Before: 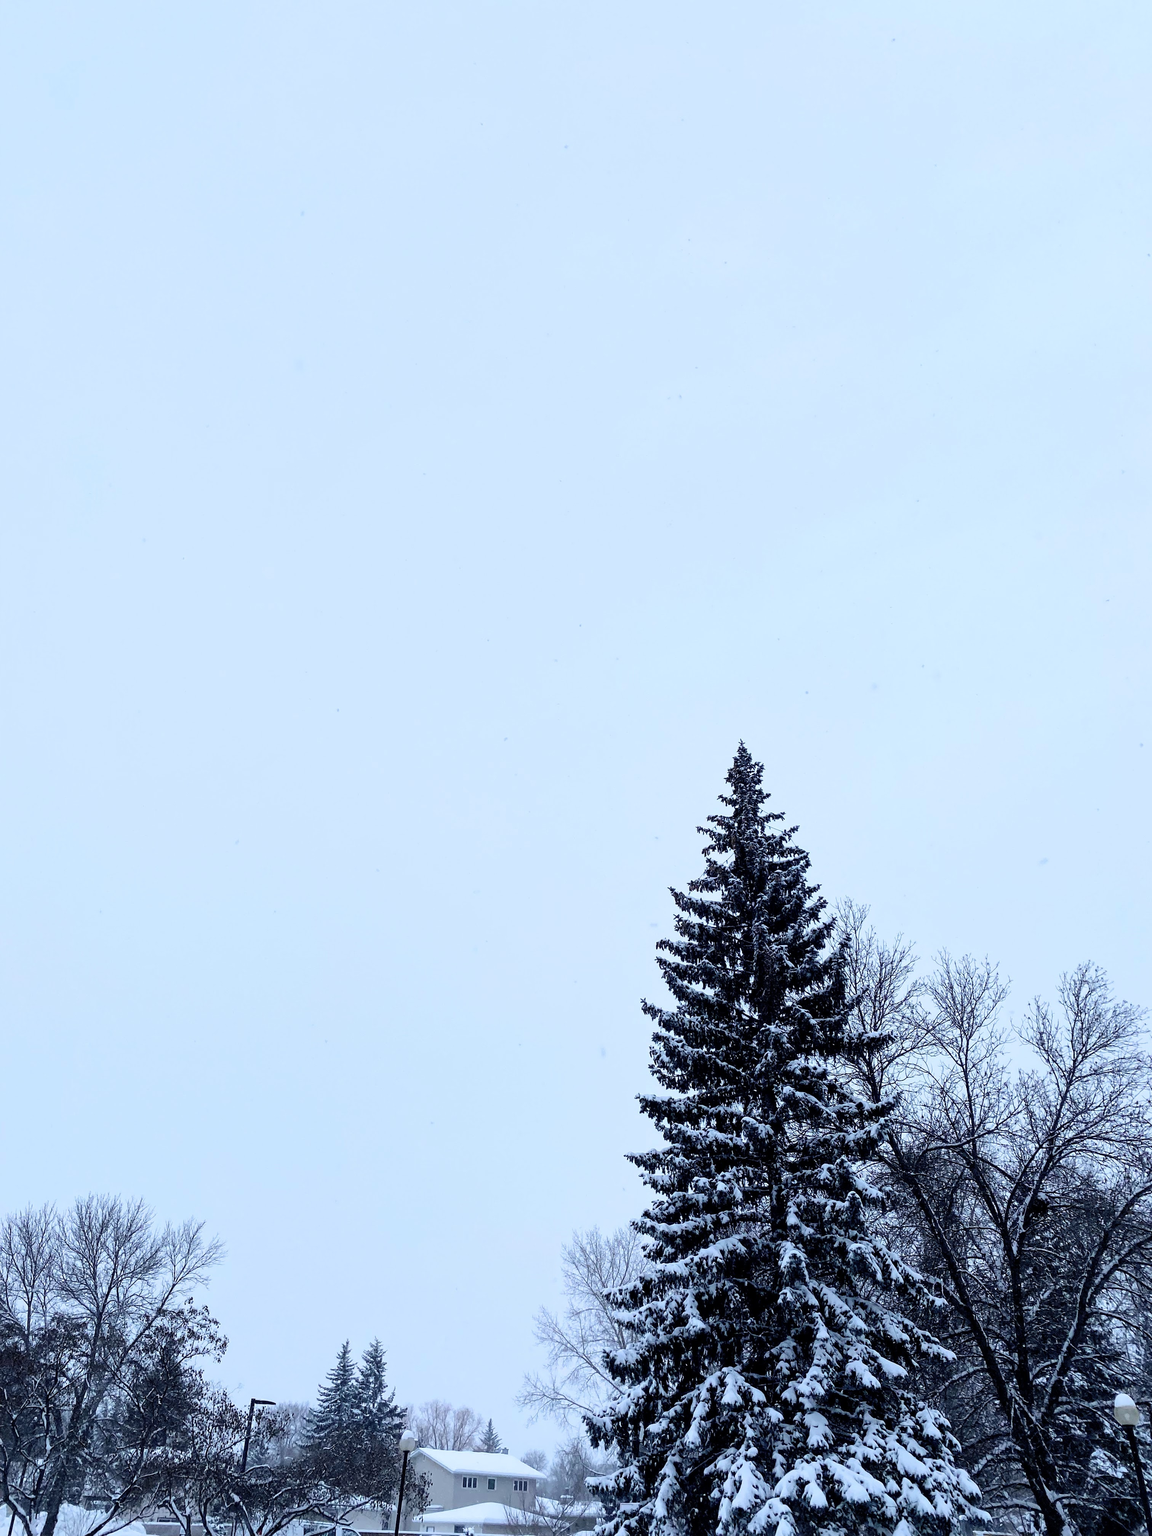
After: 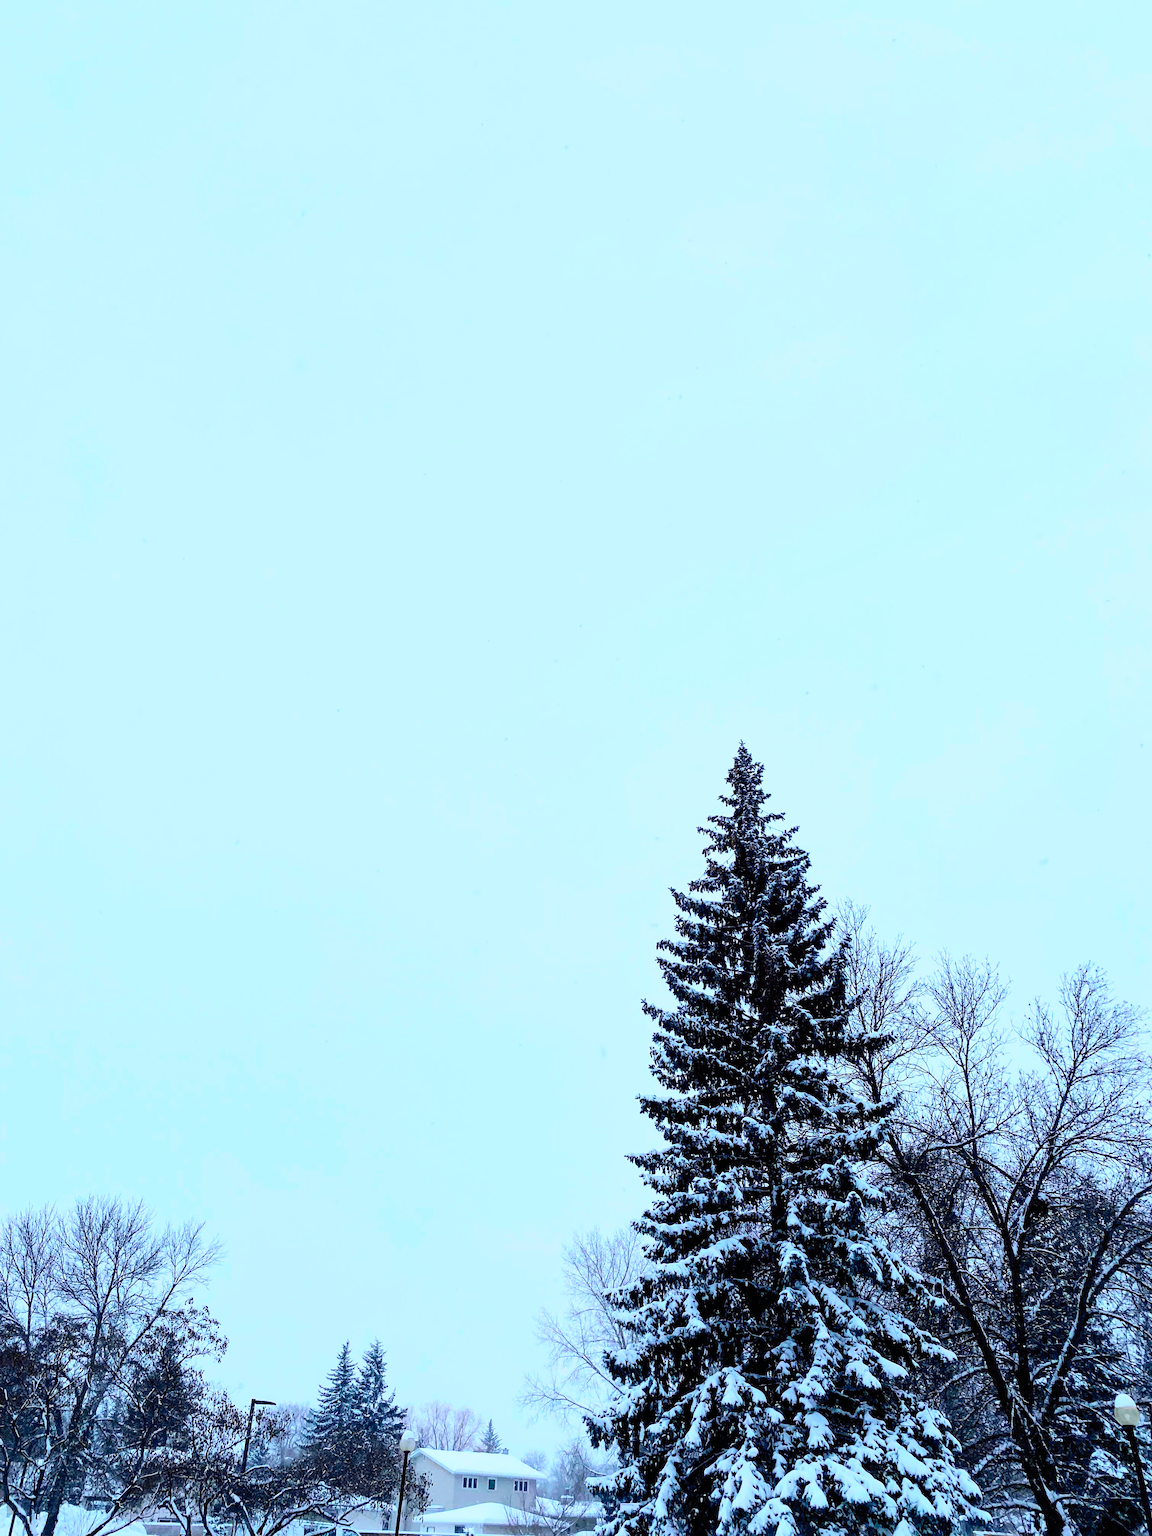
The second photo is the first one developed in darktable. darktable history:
tone curve: curves: ch0 [(0, 0.003) (0.044, 0.032) (0.12, 0.089) (0.19, 0.175) (0.271, 0.294) (0.457, 0.546) (0.588, 0.71) (0.701, 0.815) (0.86, 0.922) (1, 0.982)]; ch1 [(0, 0) (0.247, 0.215) (0.433, 0.382) (0.466, 0.426) (0.493, 0.481) (0.501, 0.5) (0.517, 0.524) (0.557, 0.582) (0.598, 0.651) (0.671, 0.735) (0.796, 0.85) (1, 1)]; ch2 [(0, 0) (0.249, 0.216) (0.357, 0.317) (0.448, 0.432) (0.478, 0.492) (0.498, 0.499) (0.517, 0.53) (0.537, 0.57) (0.569, 0.623) (0.61, 0.663) (0.706, 0.75) (0.808, 0.809) (0.991, 0.968)], color space Lab, independent channels, preserve colors none
